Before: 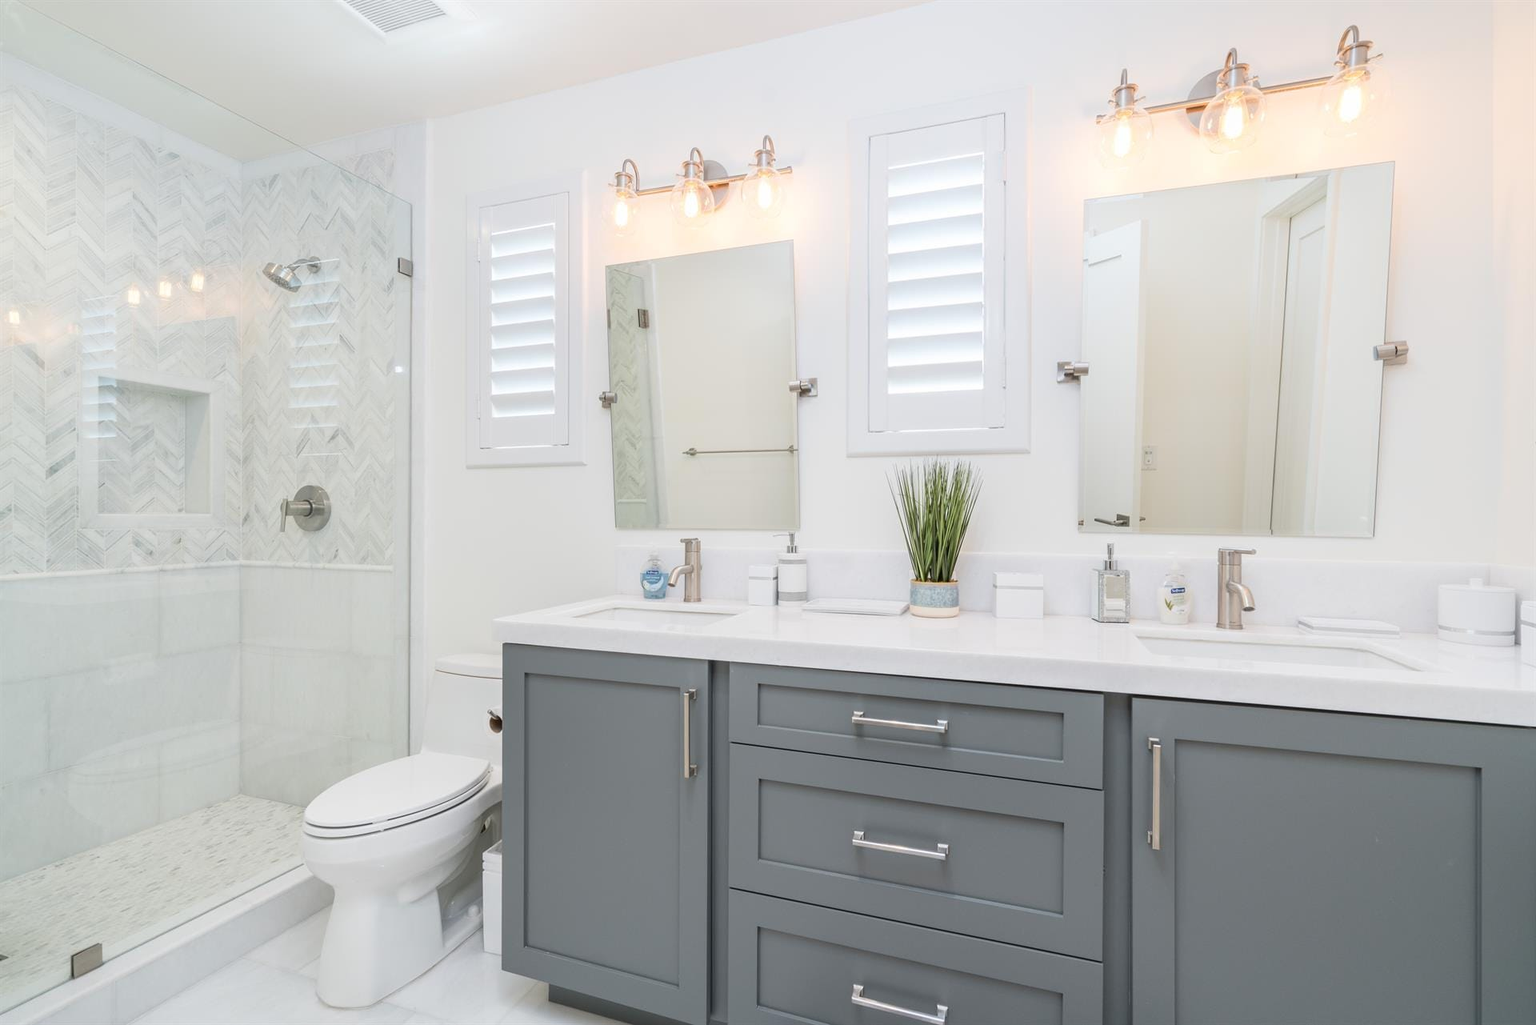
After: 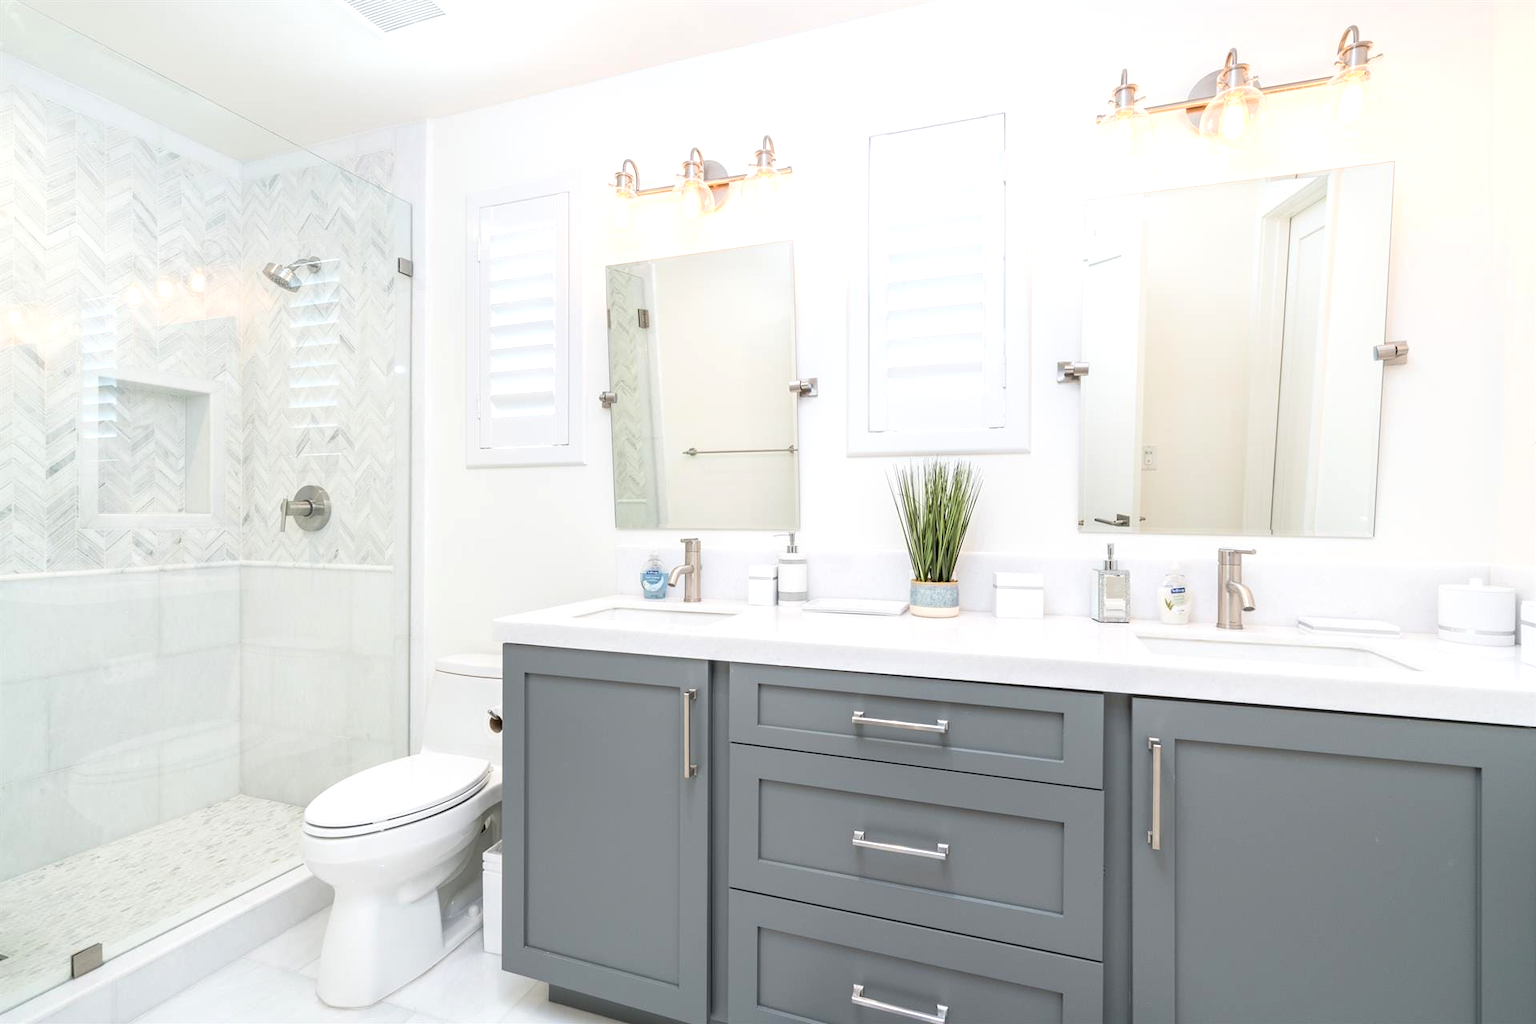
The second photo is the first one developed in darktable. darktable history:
tone equalizer: -8 EV -0.434 EV, -7 EV -0.418 EV, -6 EV -0.365 EV, -5 EV -0.196 EV, -3 EV 0.207 EV, -2 EV 0.306 EV, -1 EV 0.387 EV, +0 EV 0.416 EV
